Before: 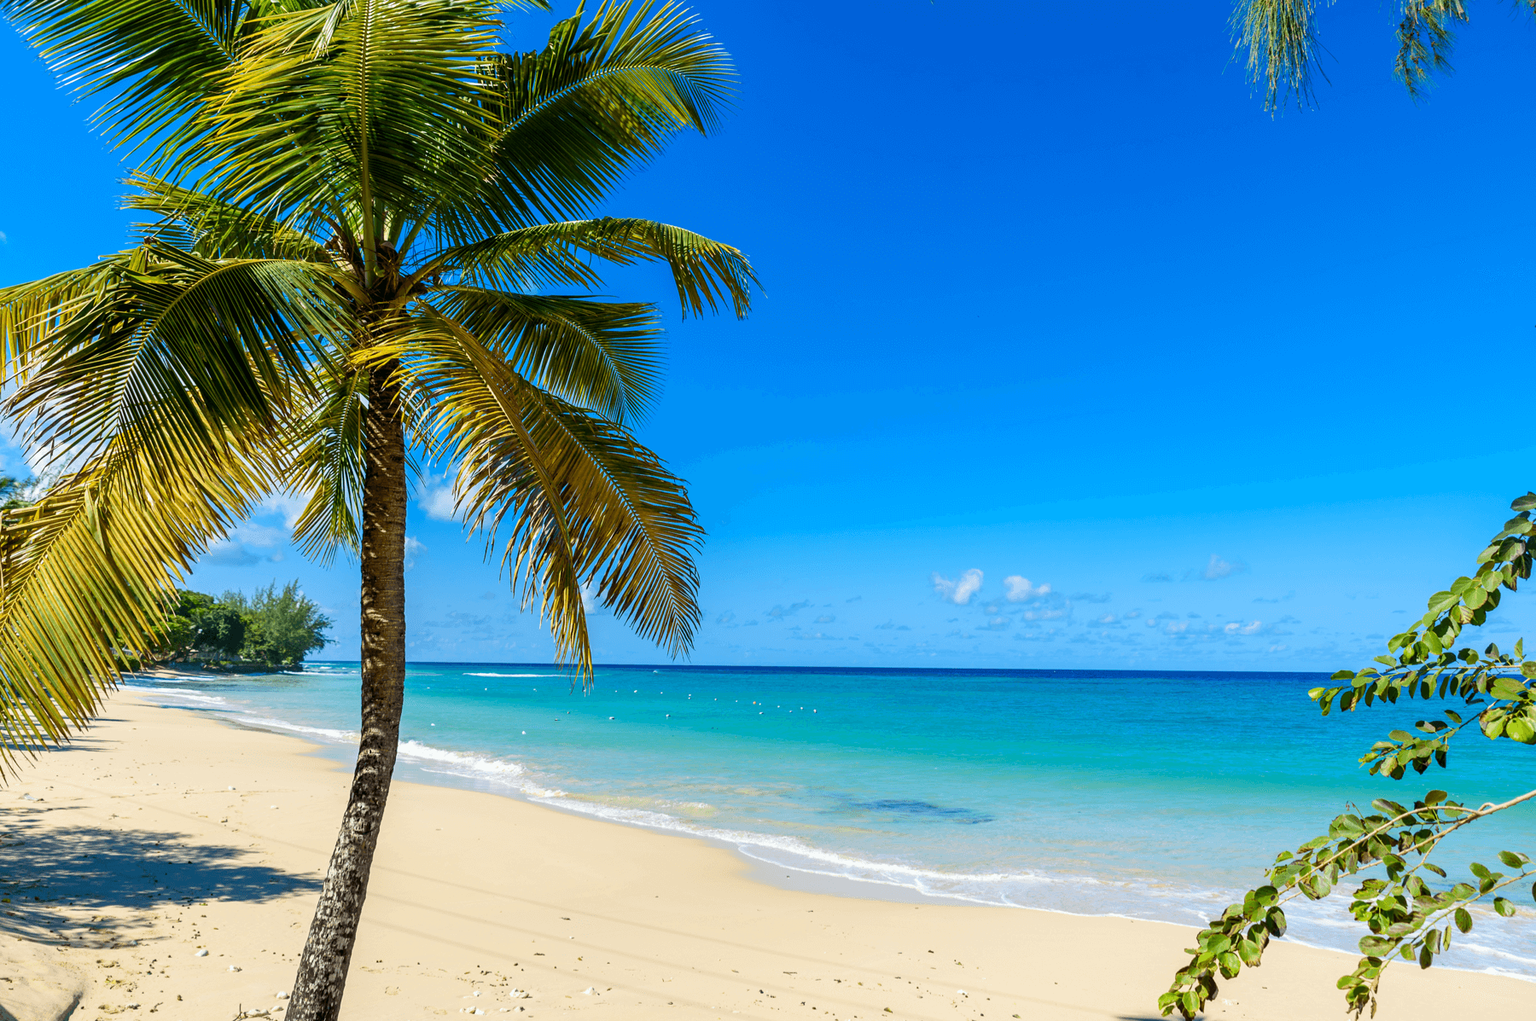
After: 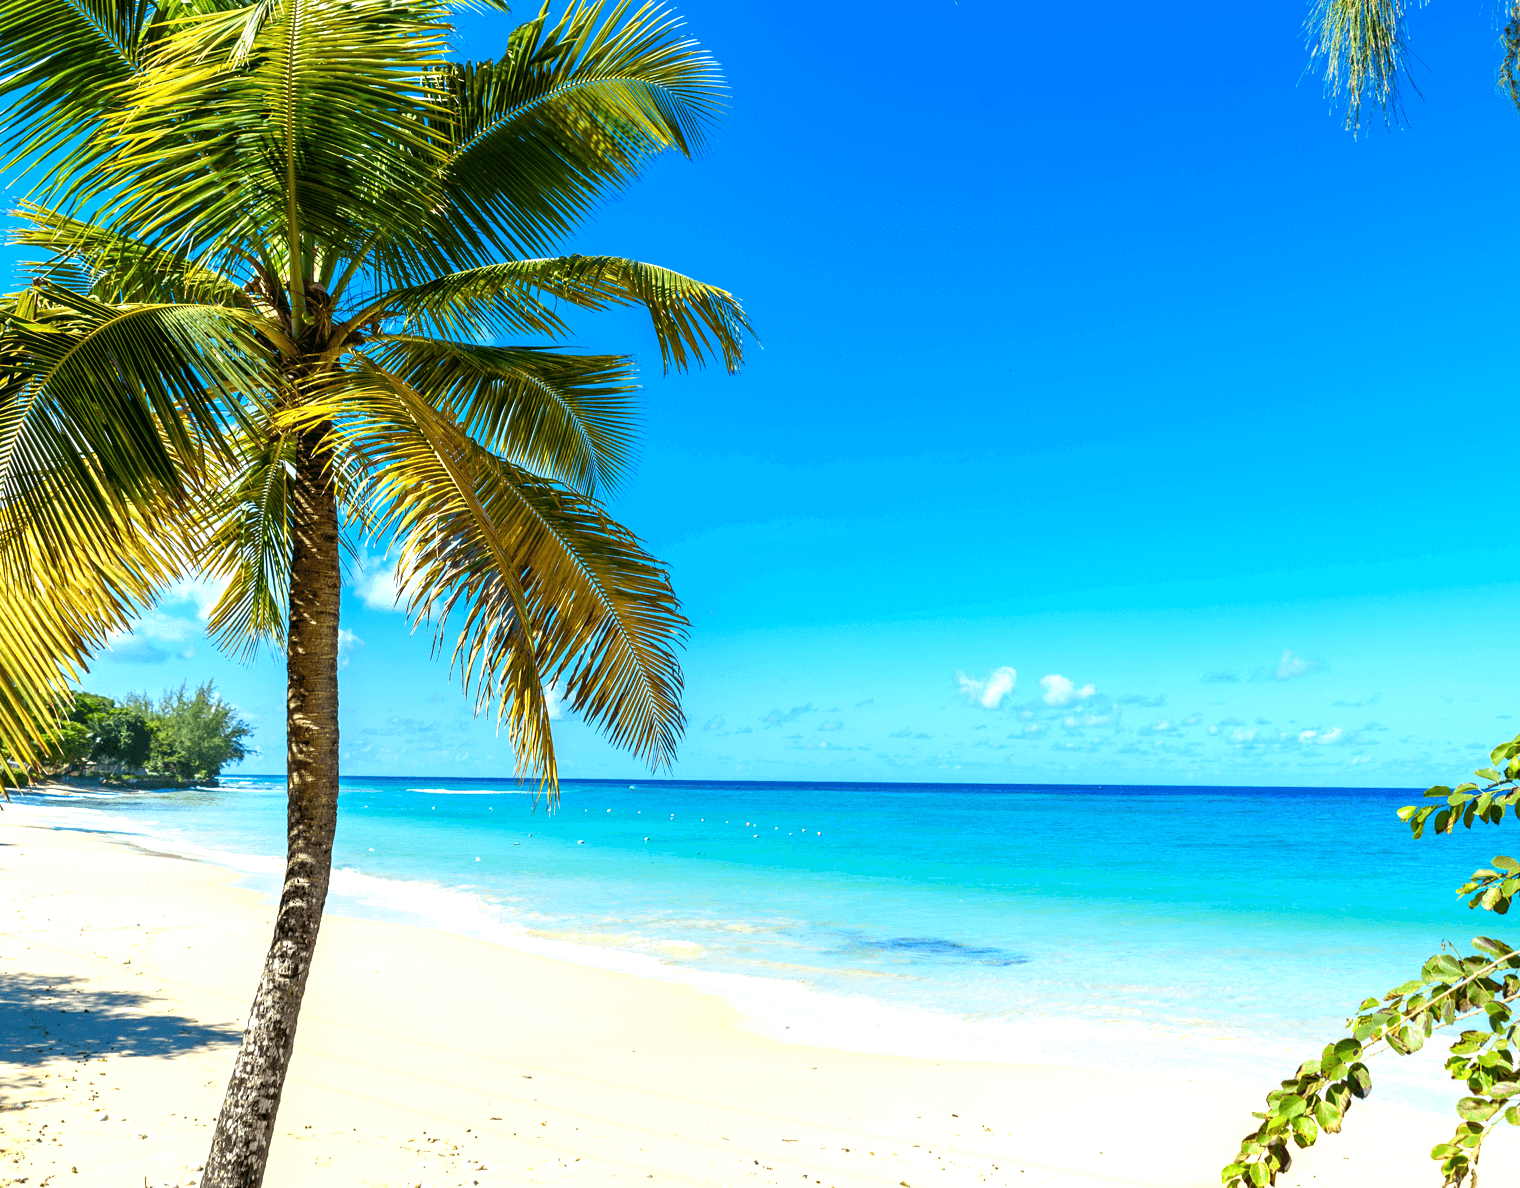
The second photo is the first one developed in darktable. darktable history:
crop: left 7.598%, right 7.873%
exposure: exposure 0.77 EV, compensate highlight preservation false
